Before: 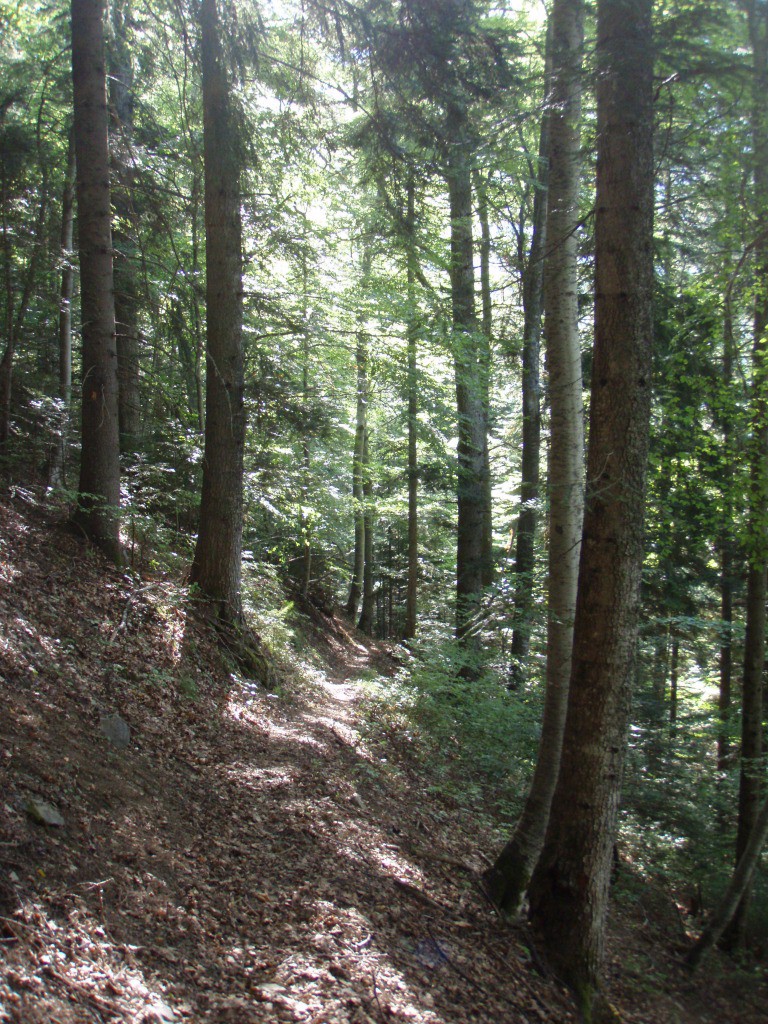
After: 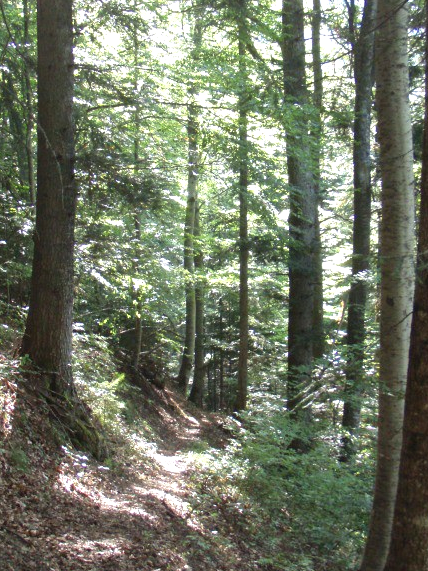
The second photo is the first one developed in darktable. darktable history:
crop and rotate: left 22.125%, top 22.362%, right 22.039%, bottom 21.783%
shadows and highlights: soften with gaussian
base curve: curves: ch0 [(0, 0) (0.303, 0.277) (1, 1)], preserve colors none
exposure: exposure 0.379 EV, compensate highlight preservation false
